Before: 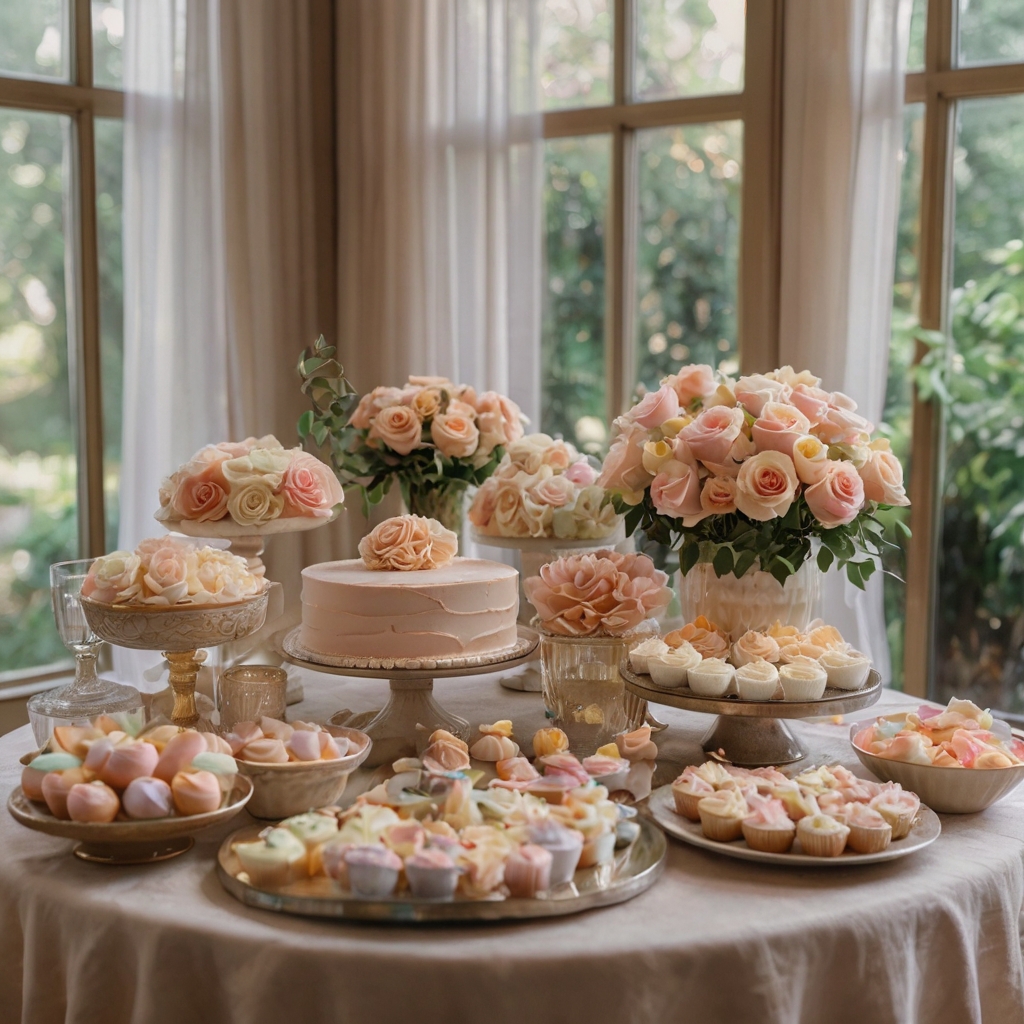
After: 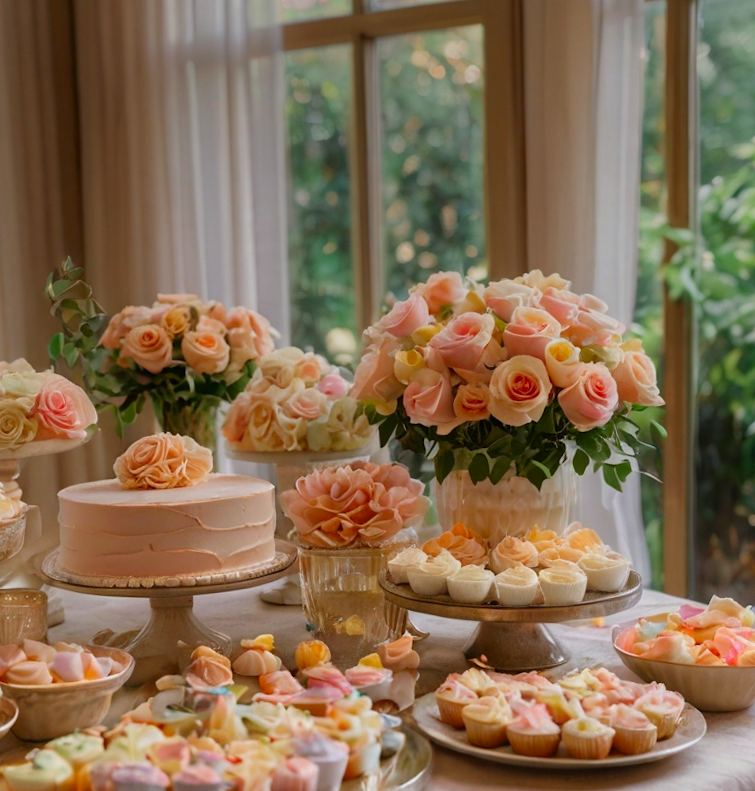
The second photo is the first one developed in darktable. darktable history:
contrast brightness saturation: saturation 0.5
rotate and perspective: rotation -2.12°, lens shift (vertical) 0.009, lens shift (horizontal) -0.008, automatic cropping original format, crop left 0.036, crop right 0.964, crop top 0.05, crop bottom 0.959
crop: left 23.095%, top 5.827%, bottom 11.854%
graduated density: on, module defaults
